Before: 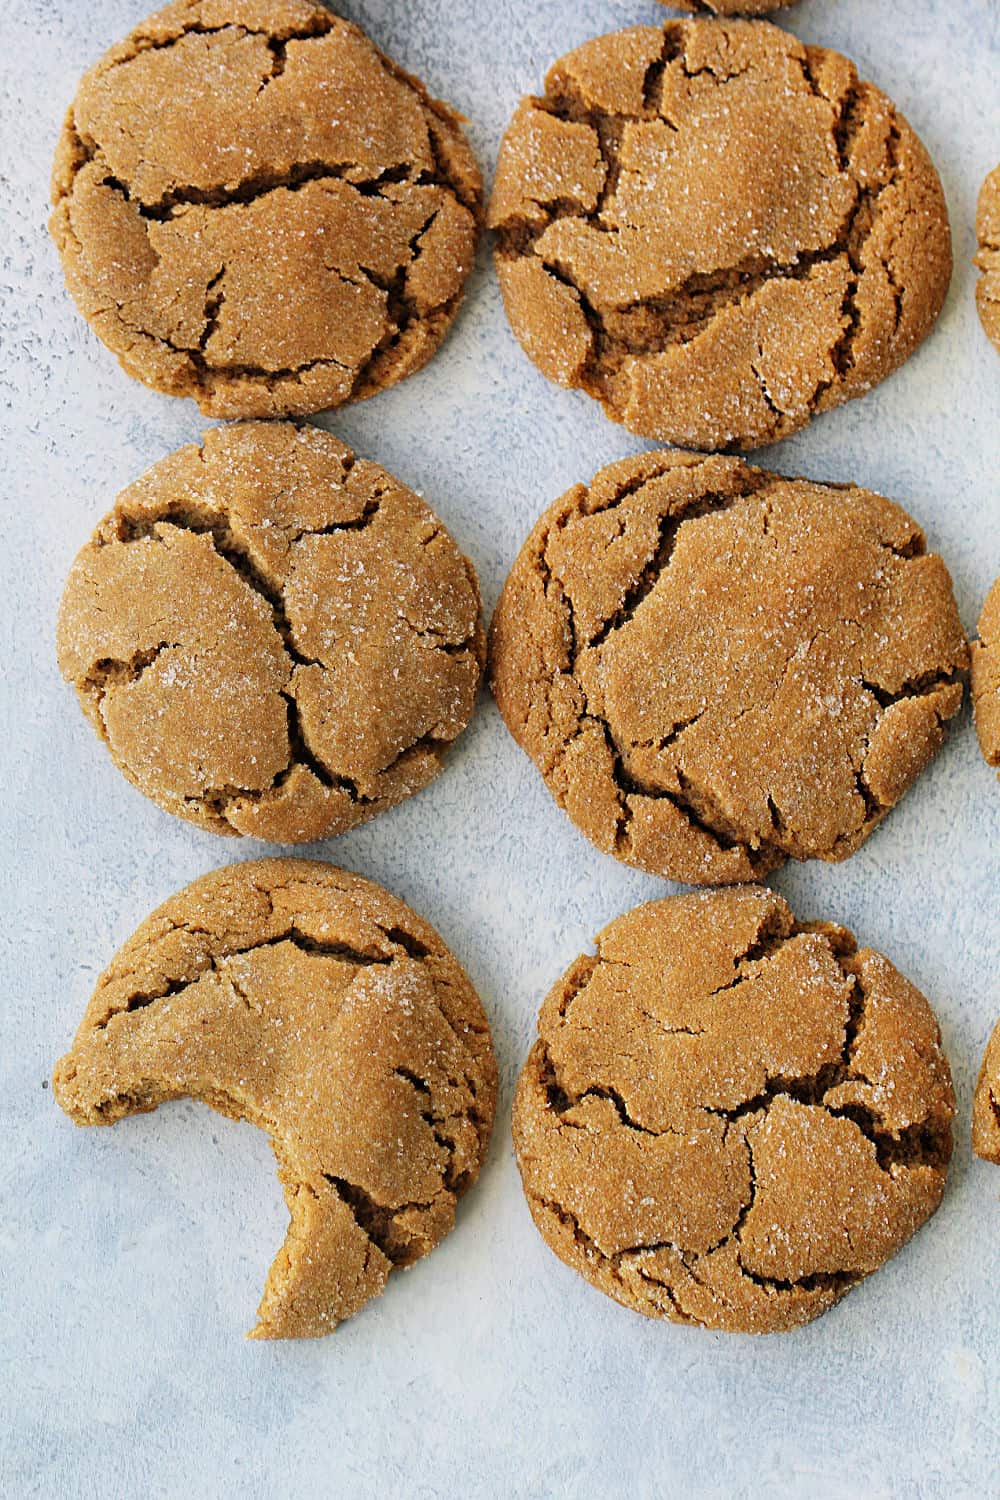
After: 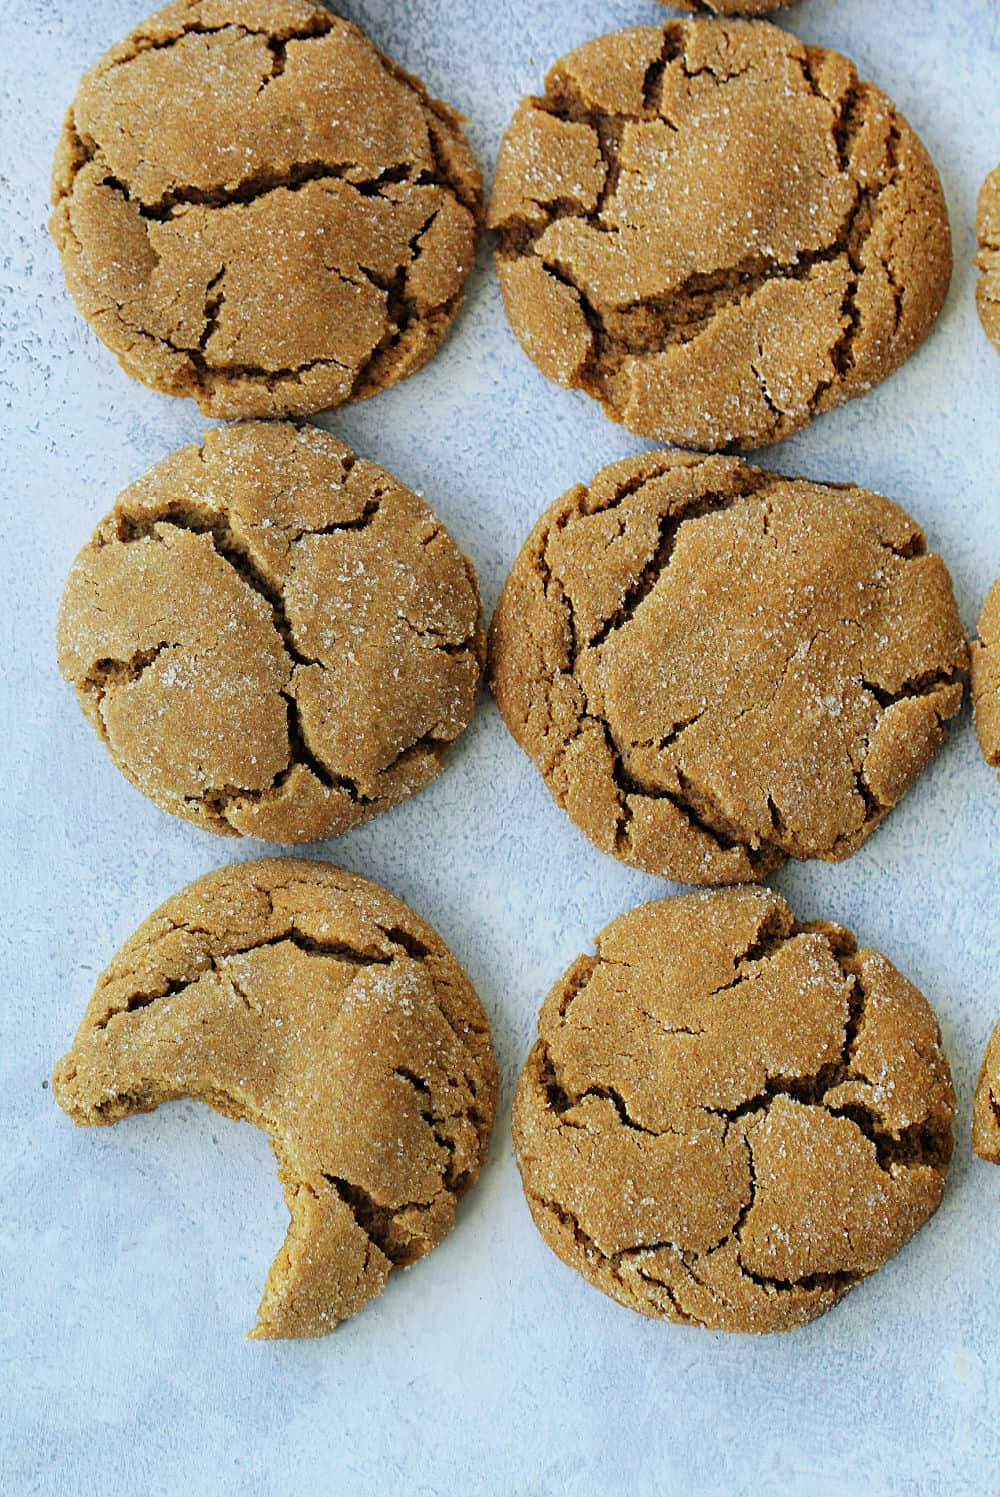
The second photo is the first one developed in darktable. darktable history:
crop: top 0.05%, bottom 0.098%
white balance: red 0.925, blue 1.046
